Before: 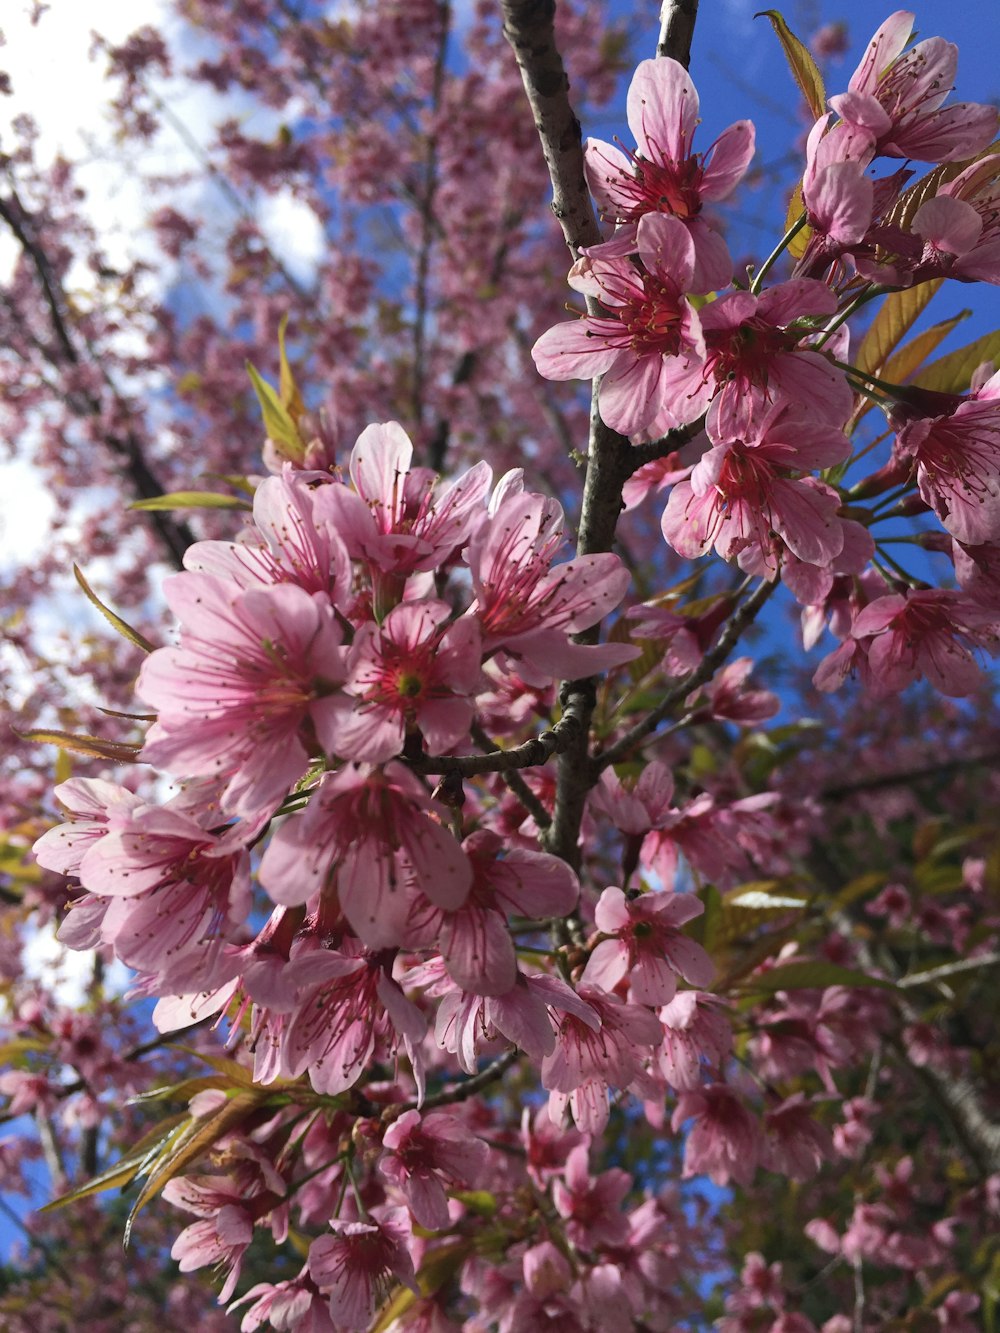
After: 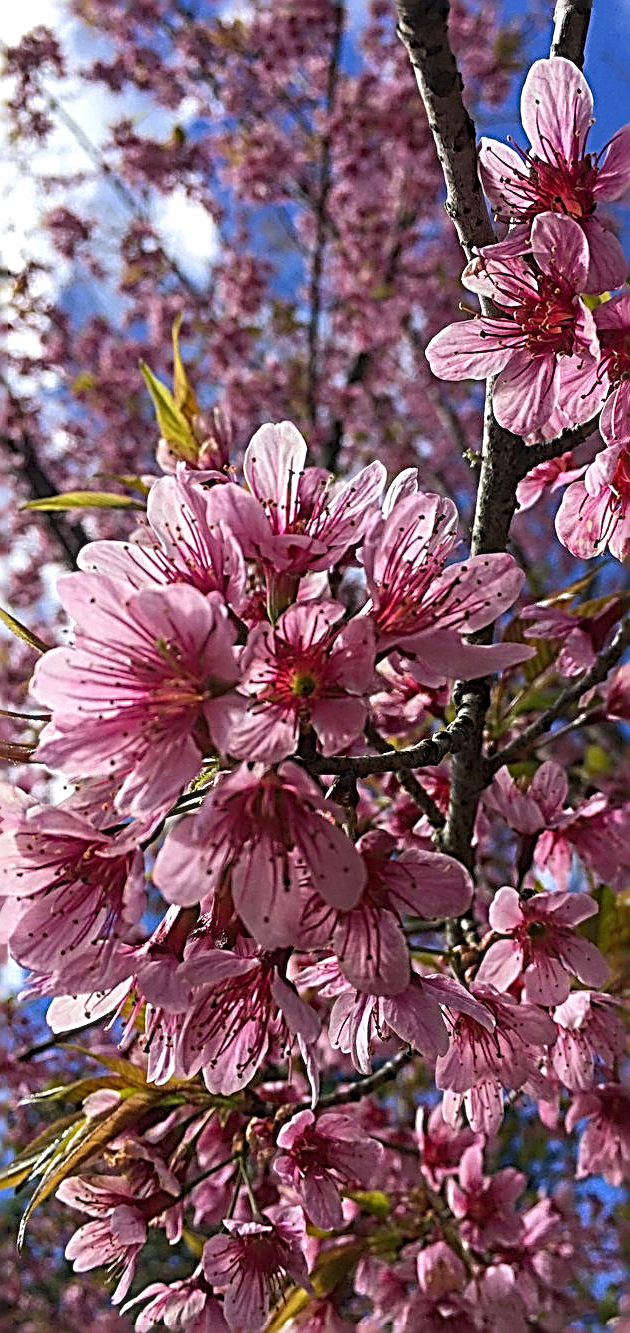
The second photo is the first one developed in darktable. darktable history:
sharpen: radius 3.198, amount 1.716
crop: left 10.674%, right 26.291%
color balance rgb: perceptual saturation grading › global saturation 19.597%
local contrast: on, module defaults
